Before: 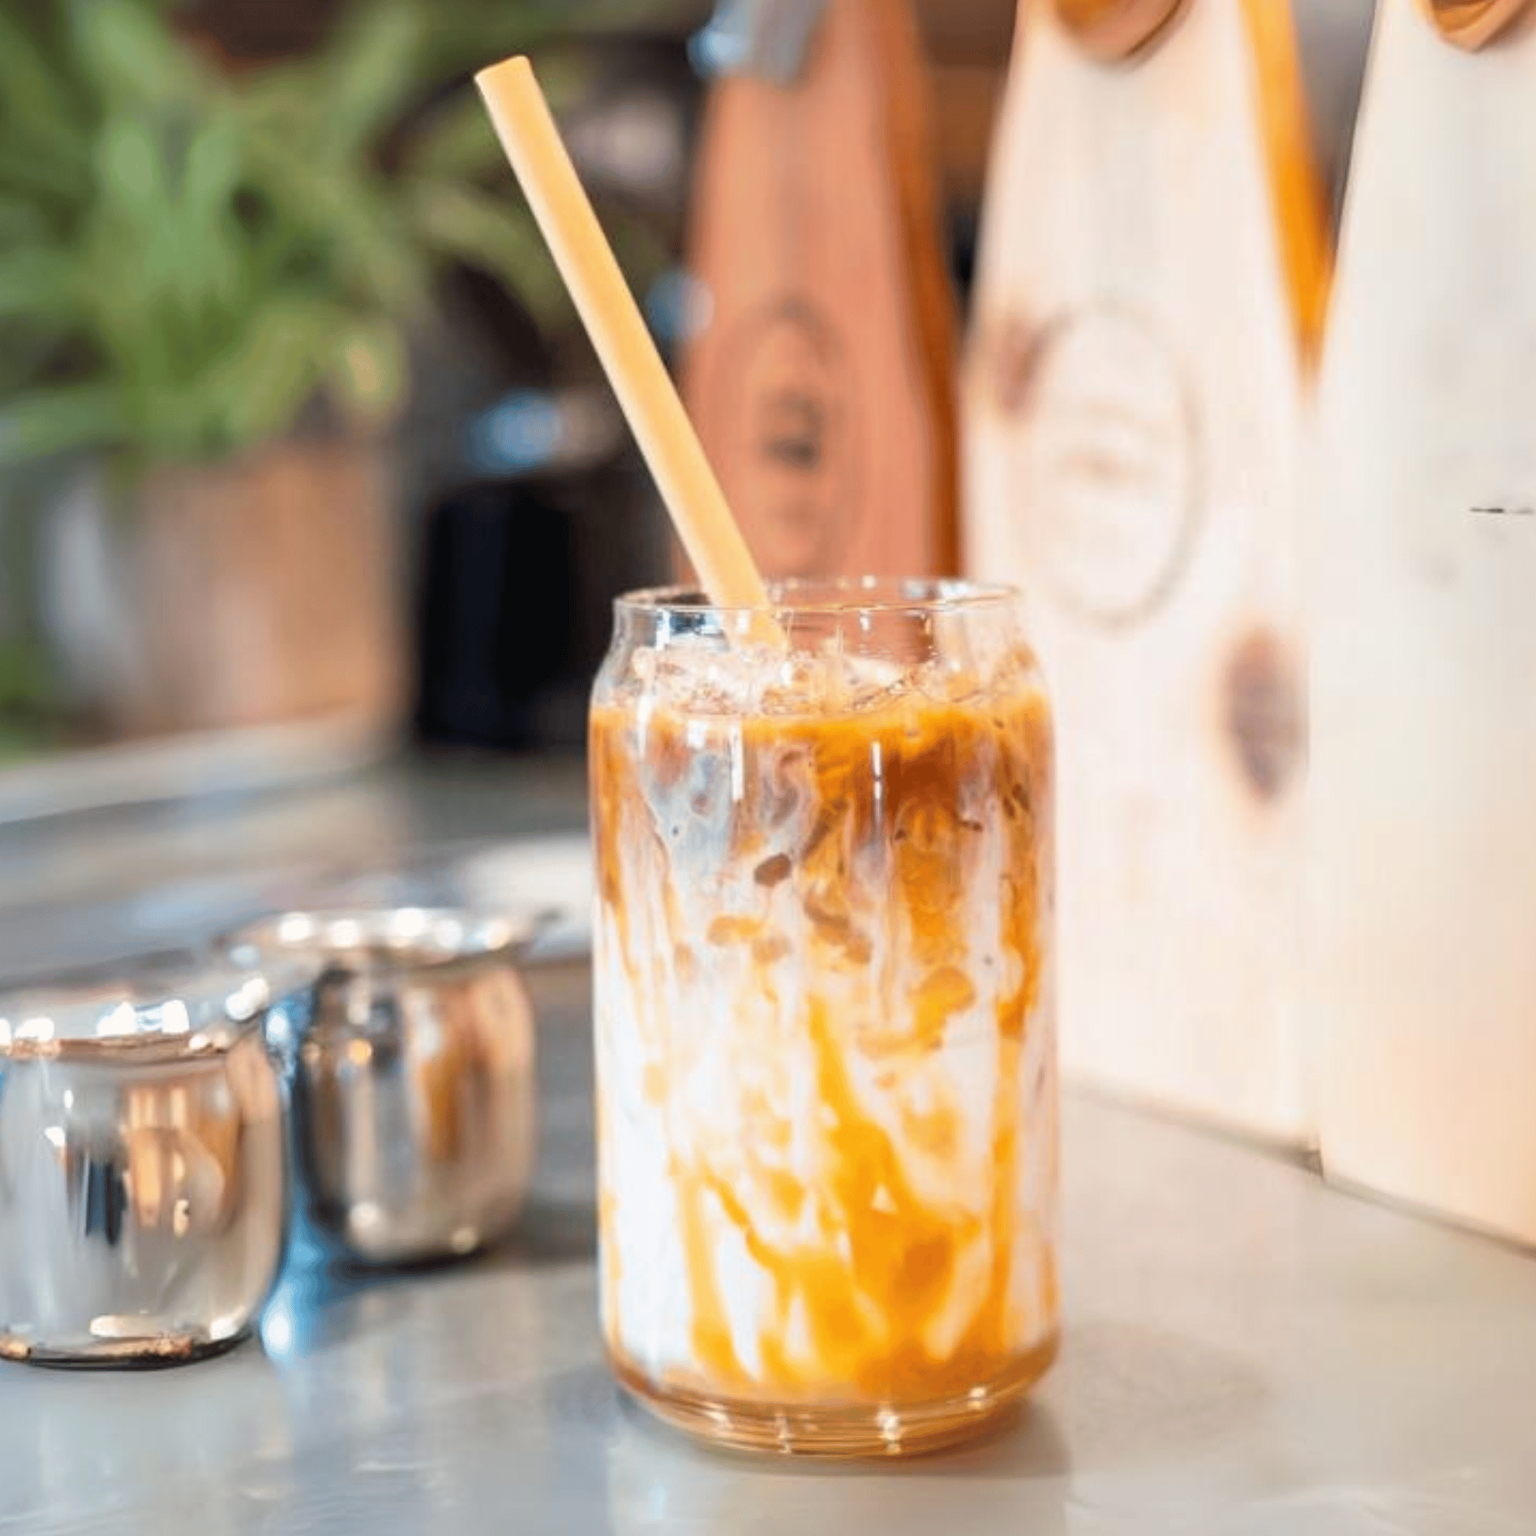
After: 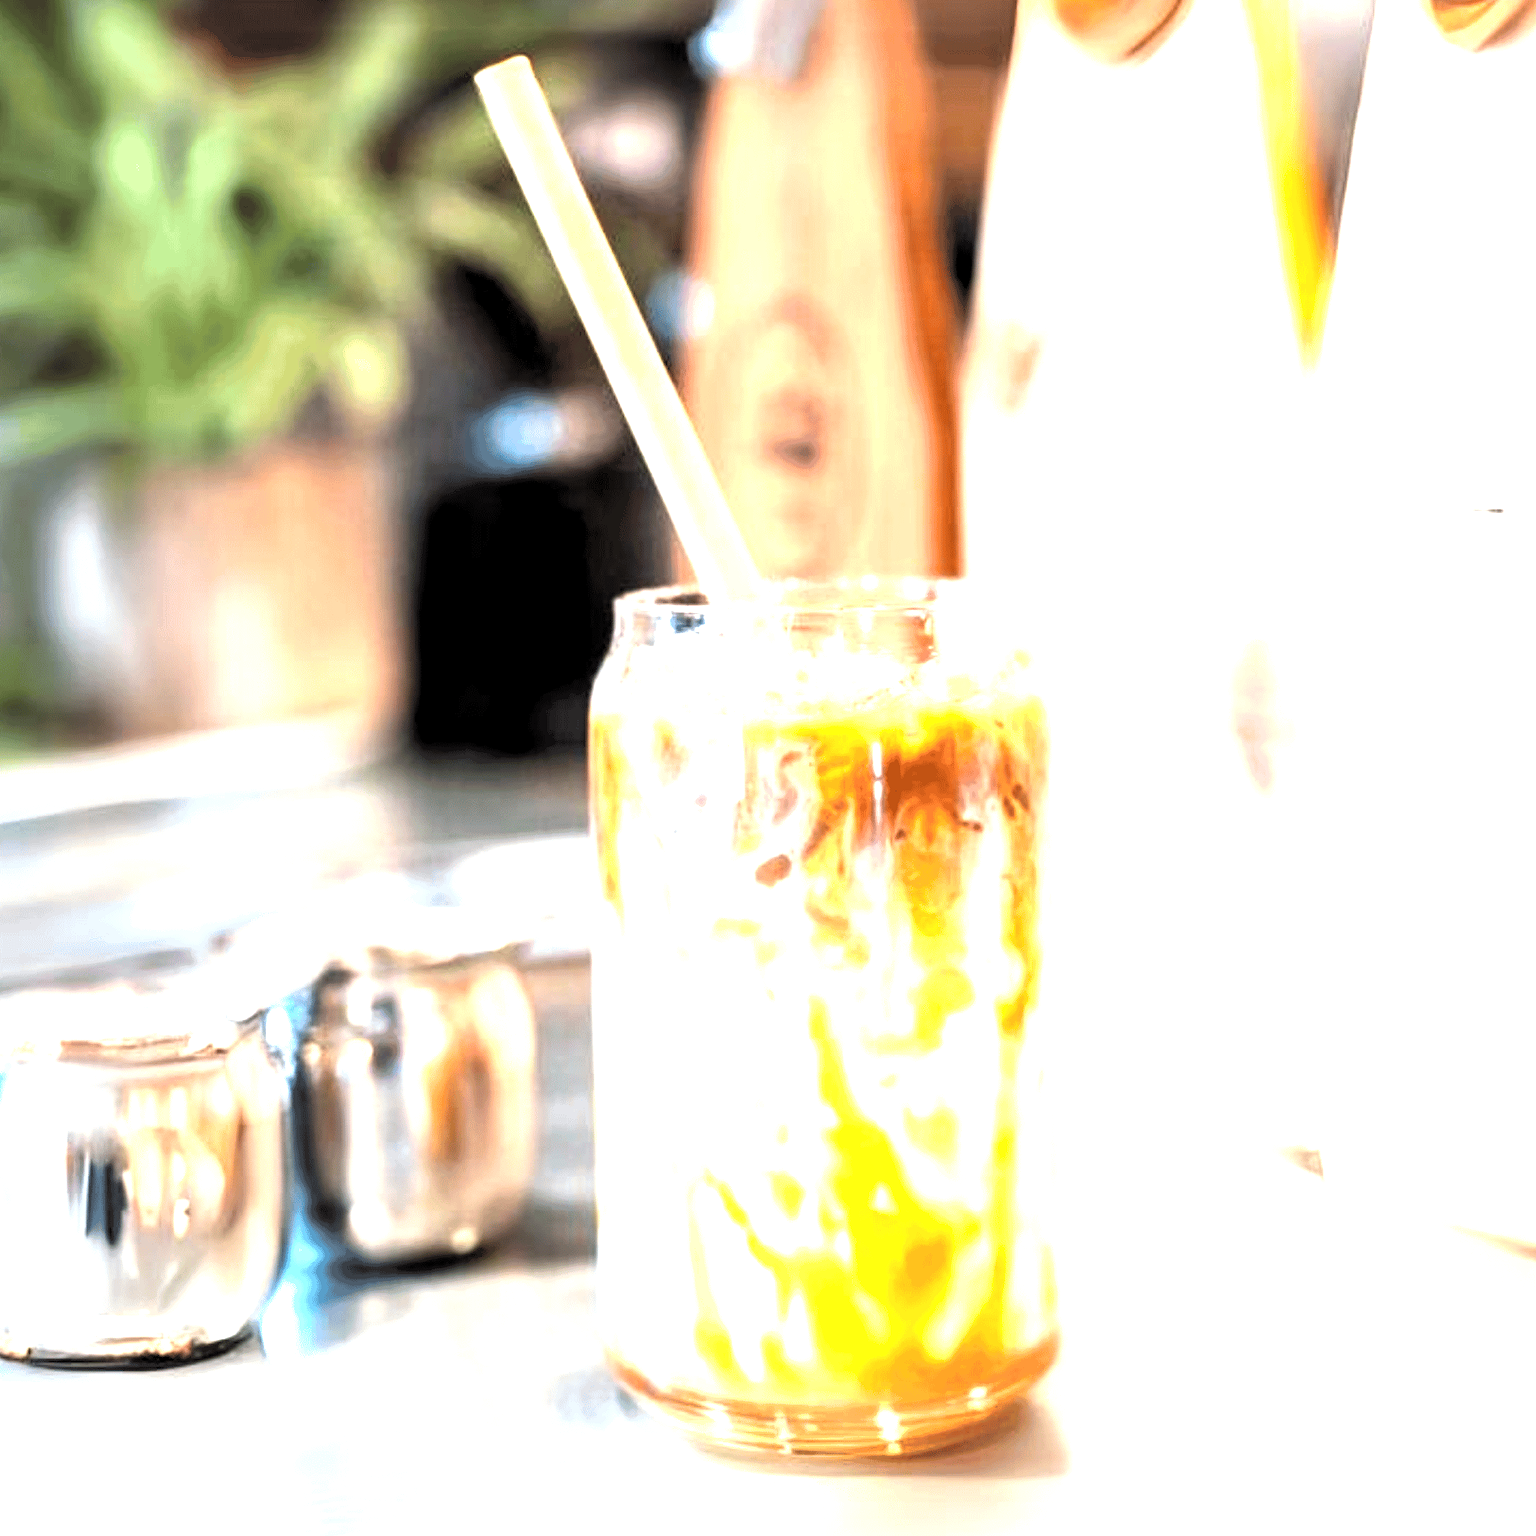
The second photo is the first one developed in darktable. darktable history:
levels: levels [0.182, 0.542, 0.902]
exposure: black level correction 0, exposure 1.199 EV, compensate highlight preservation false
